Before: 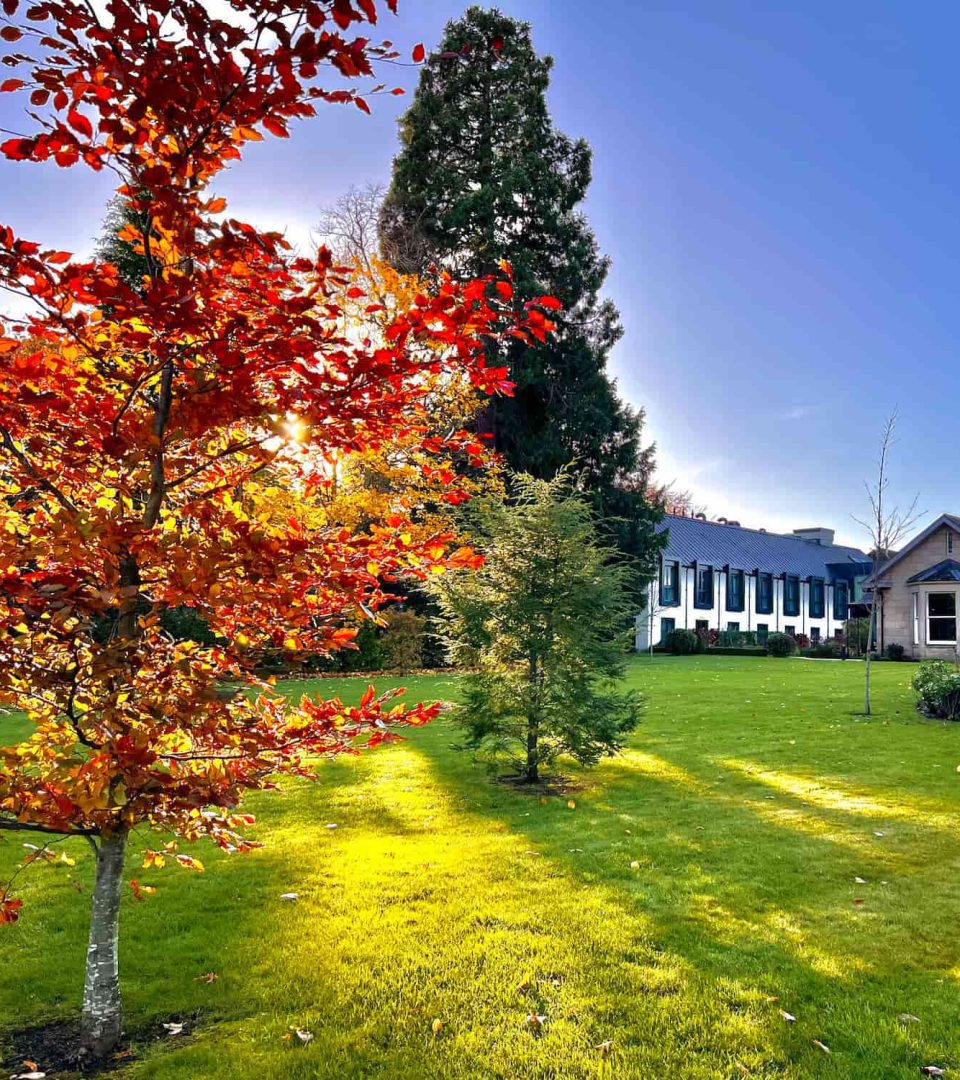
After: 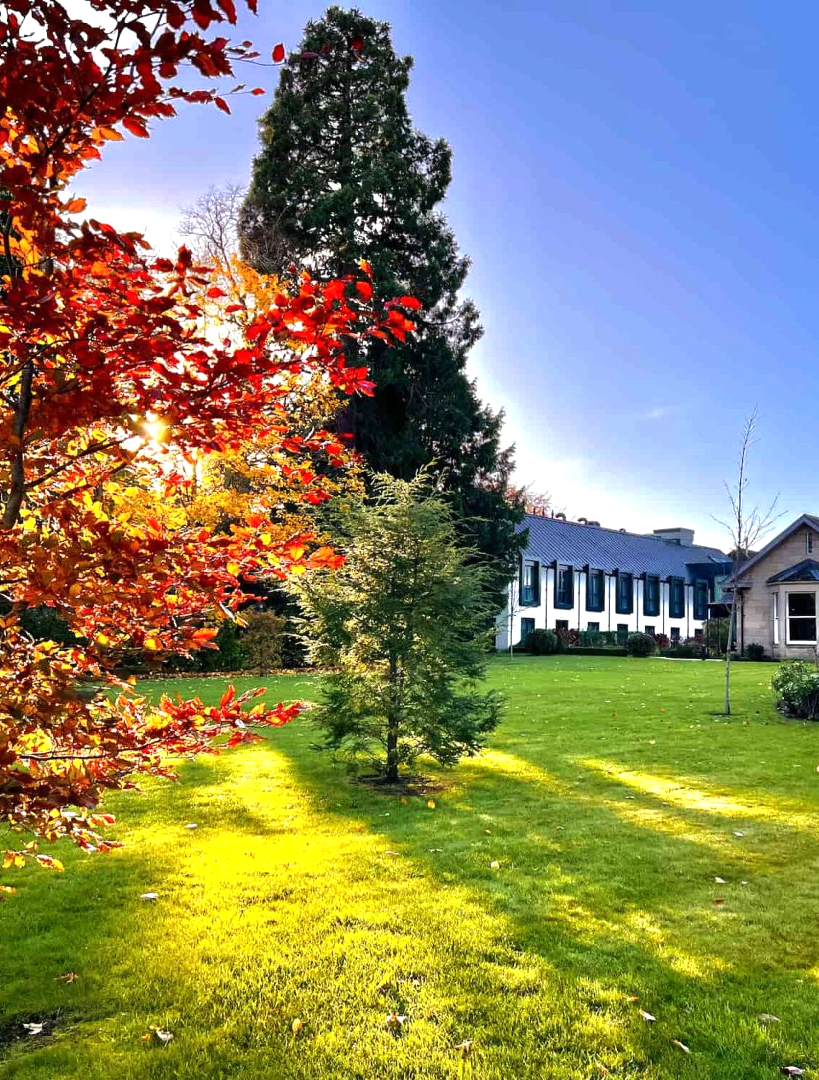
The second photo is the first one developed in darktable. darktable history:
crop and rotate: left 14.584%
tone equalizer: -8 EV -0.417 EV, -7 EV -0.389 EV, -6 EV -0.333 EV, -5 EV -0.222 EV, -3 EV 0.222 EV, -2 EV 0.333 EV, -1 EV 0.389 EV, +0 EV 0.417 EV, edges refinement/feathering 500, mask exposure compensation -1.57 EV, preserve details no
